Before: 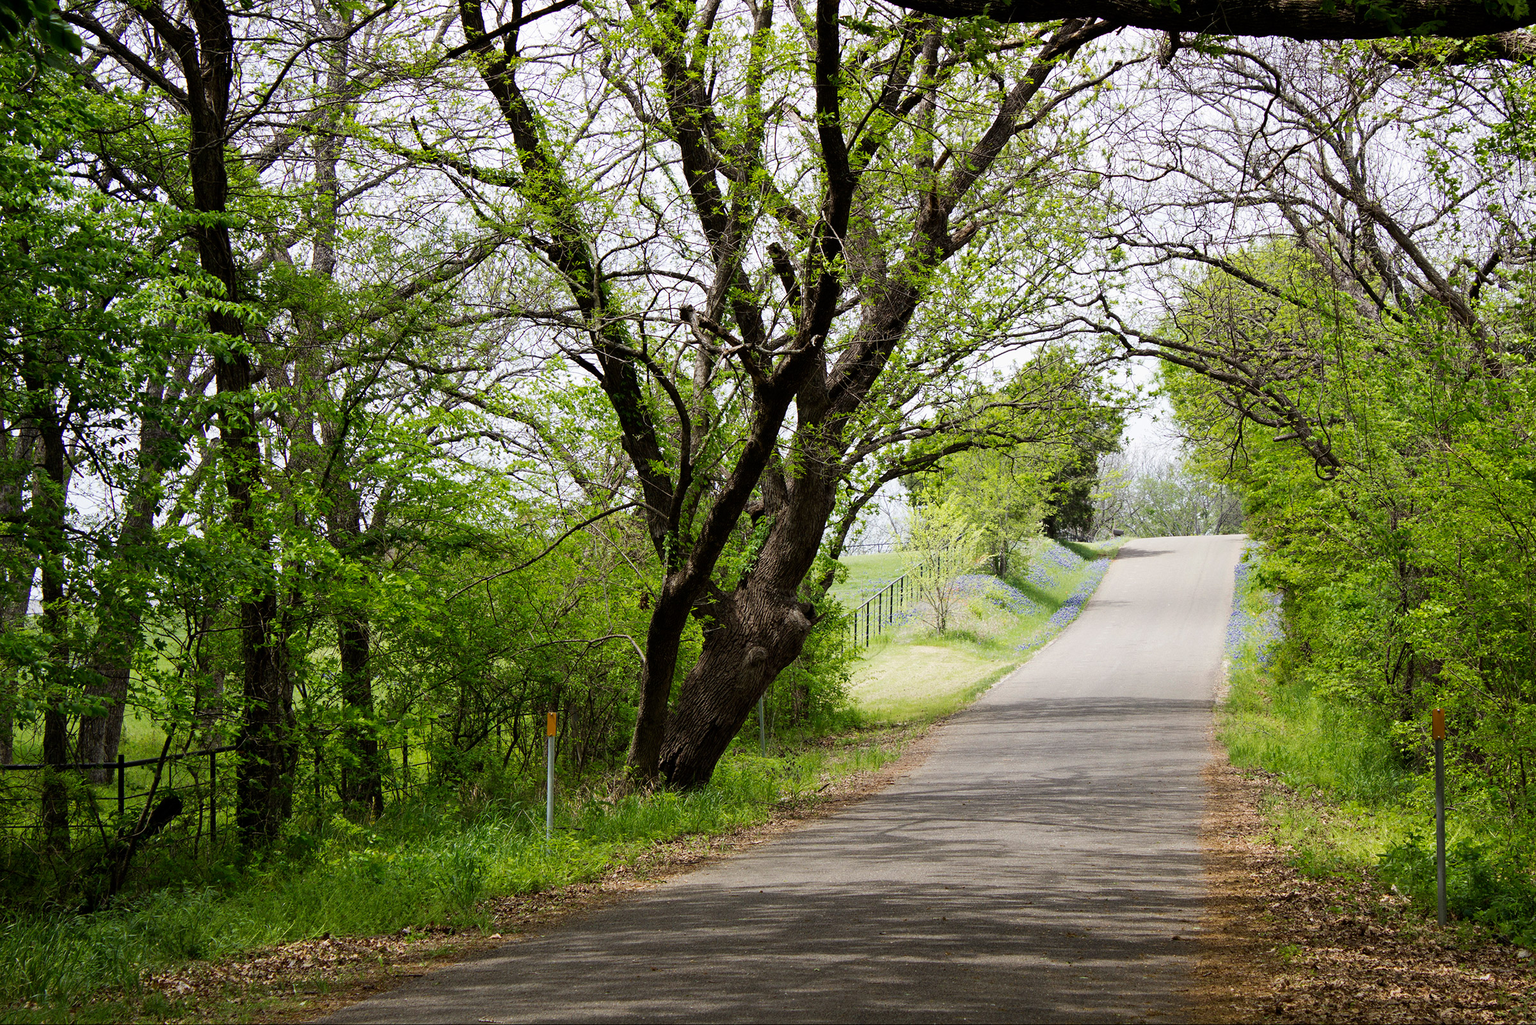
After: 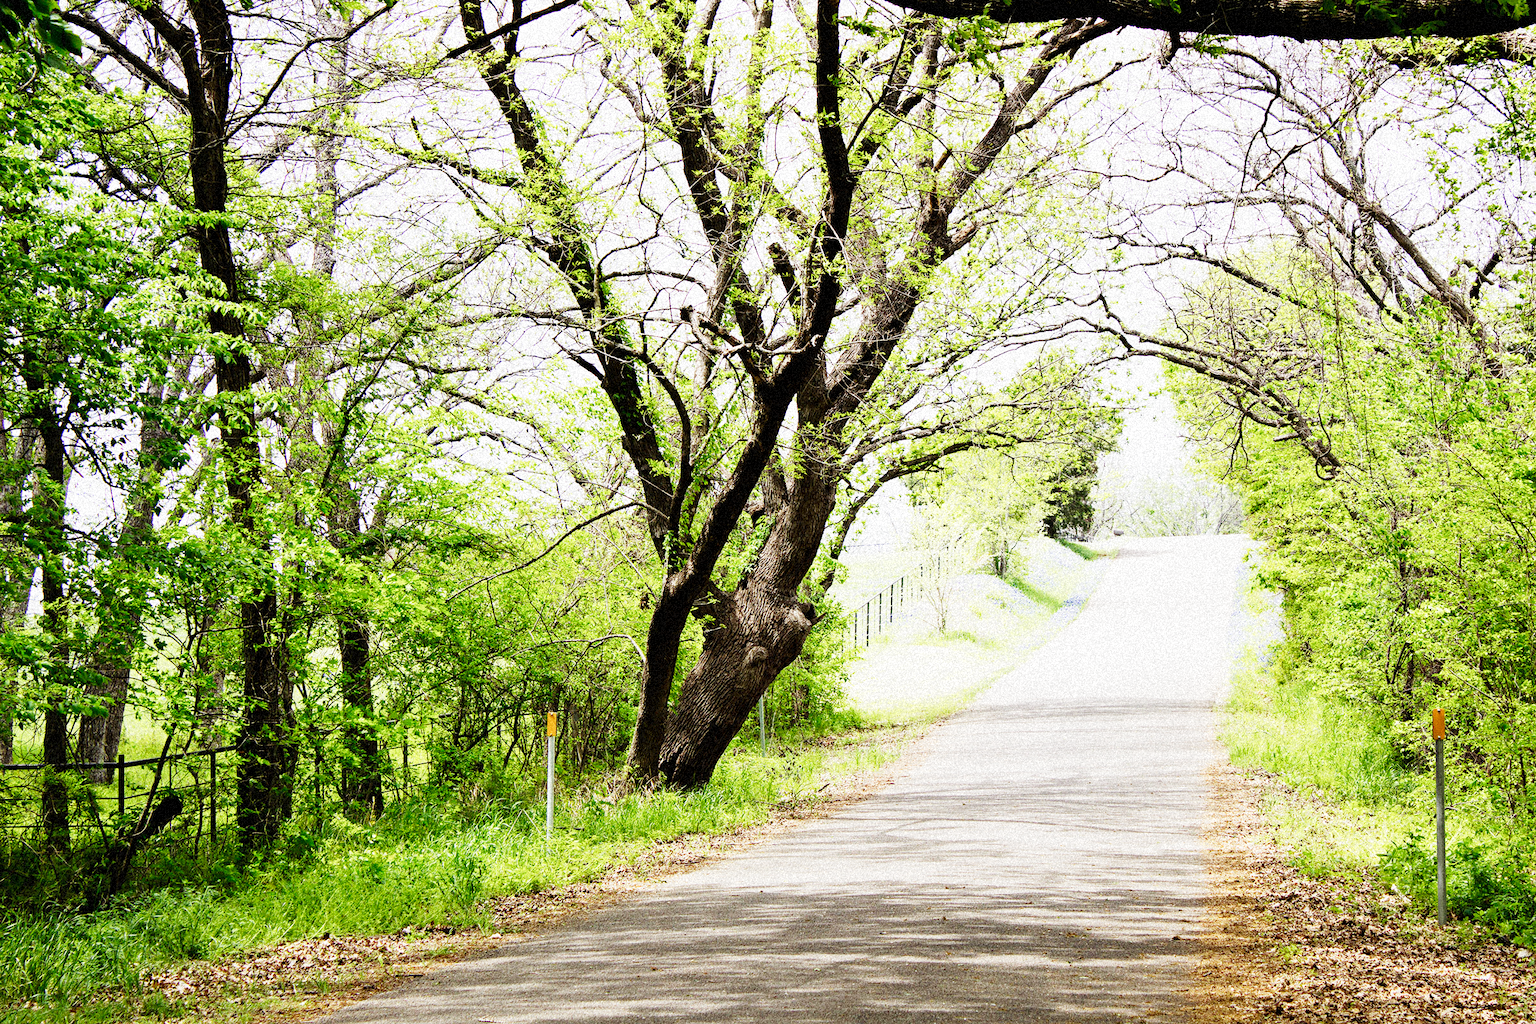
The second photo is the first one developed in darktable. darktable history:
grain: strength 35%, mid-tones bias 0%
sigmoid: contrast 1.7, skew -0.1, preserve hue 0%, red attenuation 0.1, red rotation 0.035, green attenuation 0.1, green rotation -0.017, blue attenuation 0.15, blue rotation -0.052, base primaries Rec2020
exposure: black level correction 0, exposure 2.088 EV, compensate exposure bias true, compensate highlight preservation false
